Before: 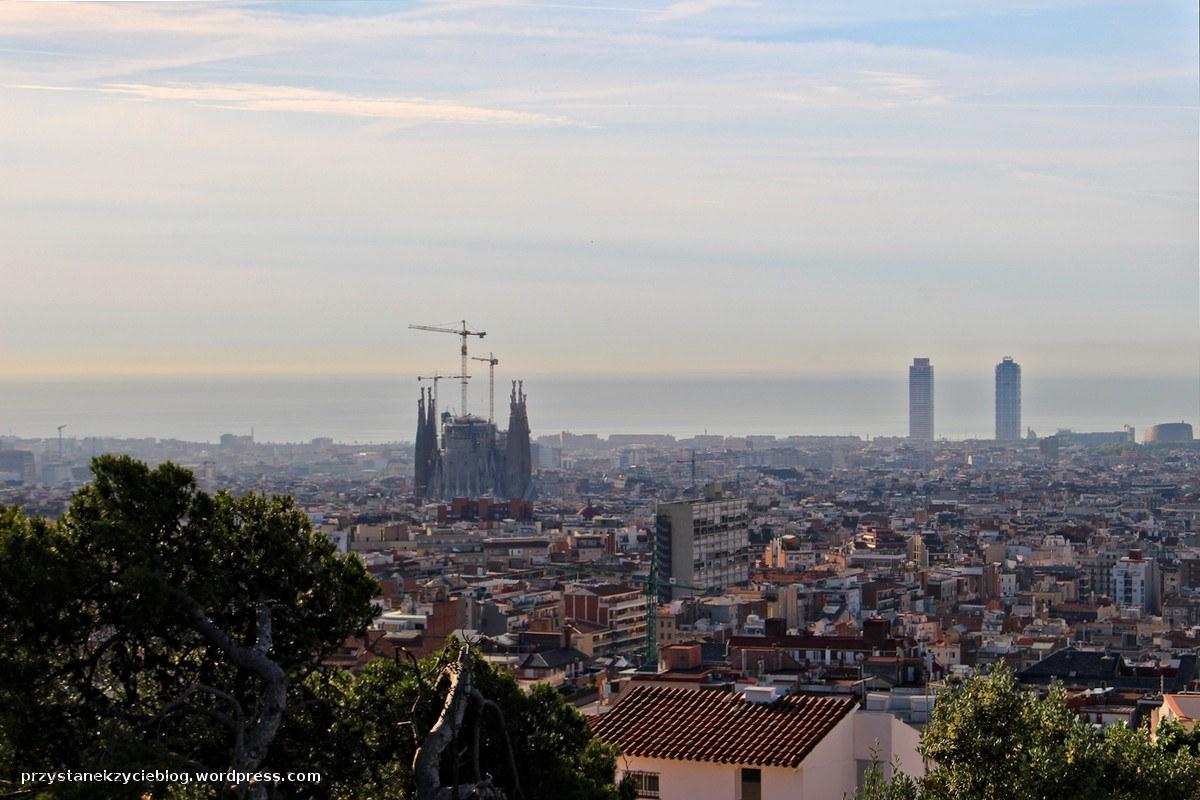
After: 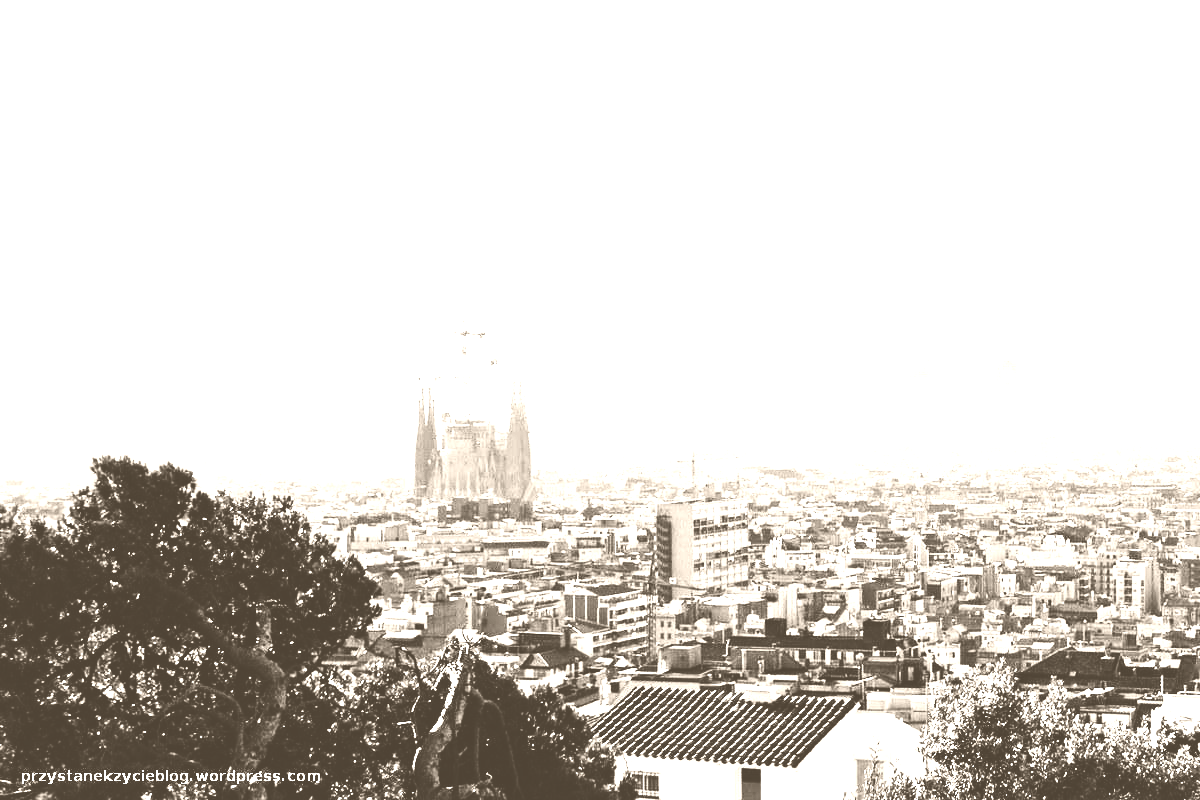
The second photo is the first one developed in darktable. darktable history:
tone equalizer: -8 EV -0.75 EV, -7 EV -0.7 EV, -6 EV -0.6 EV, -5 EV -0.4 EV, -3 EV 0.4 EV, -2 EV 0.6 EV, -1 EV 0.7 EV, +0 EV 0.75 EV, edges refinement/feathering 500, mask exposure compensation -1.57 EV, preserve details no
colorize: hue 34.49°, saturation 35.33%, source mix 100%, version 1
filmic rgb: black relative exposure -7.5 EV, white relative exposure 5 EV, hardness 3.31, contrast 1.3, contrast in shadows safe
exposure: black level correction 0, exposure 1.675 EV, compensate exposure bias true, compensate highlight preservation false
